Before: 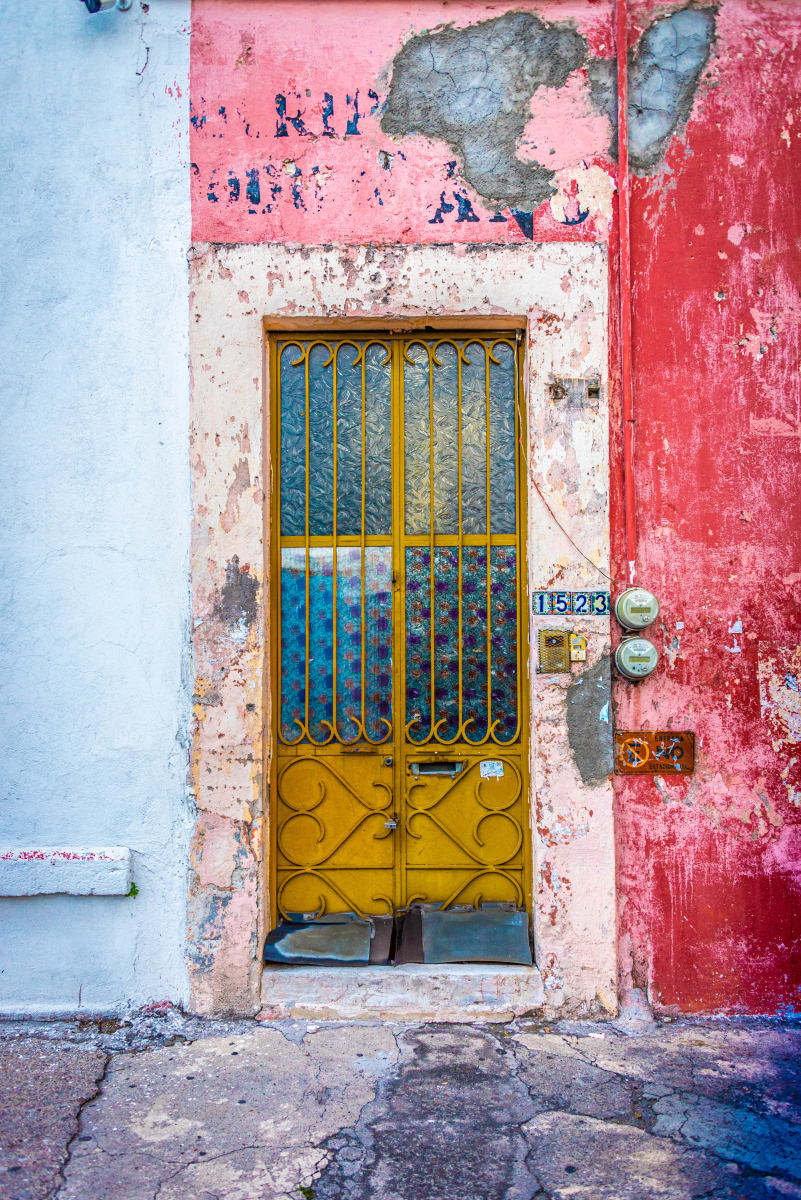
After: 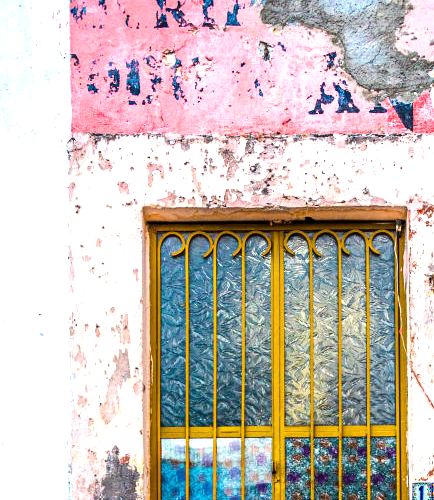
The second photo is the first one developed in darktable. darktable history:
tone equalizer: -8 EV -0.773 EV, -7 EV -0.712 EV, -6 EV -0.609 EV, -5 EV -0.378 EV, -3 EV 0.372 EV, -2 EV 0.6 EV, -1 EV 0.681 EV, +0 EV 0.75 EV, edges refinement/feathering 500, mask exposure compensation -1.57 EV, preserve details no
crop: left 15.053%, top 9.151%, right 30.729%, bottom 49.136%
